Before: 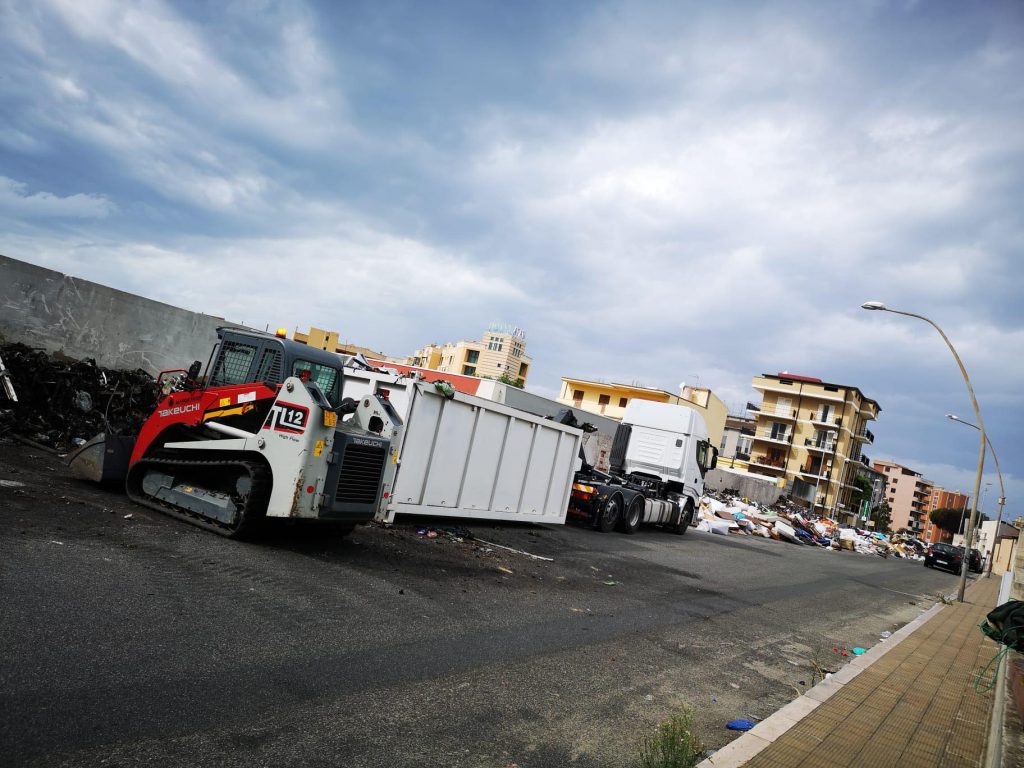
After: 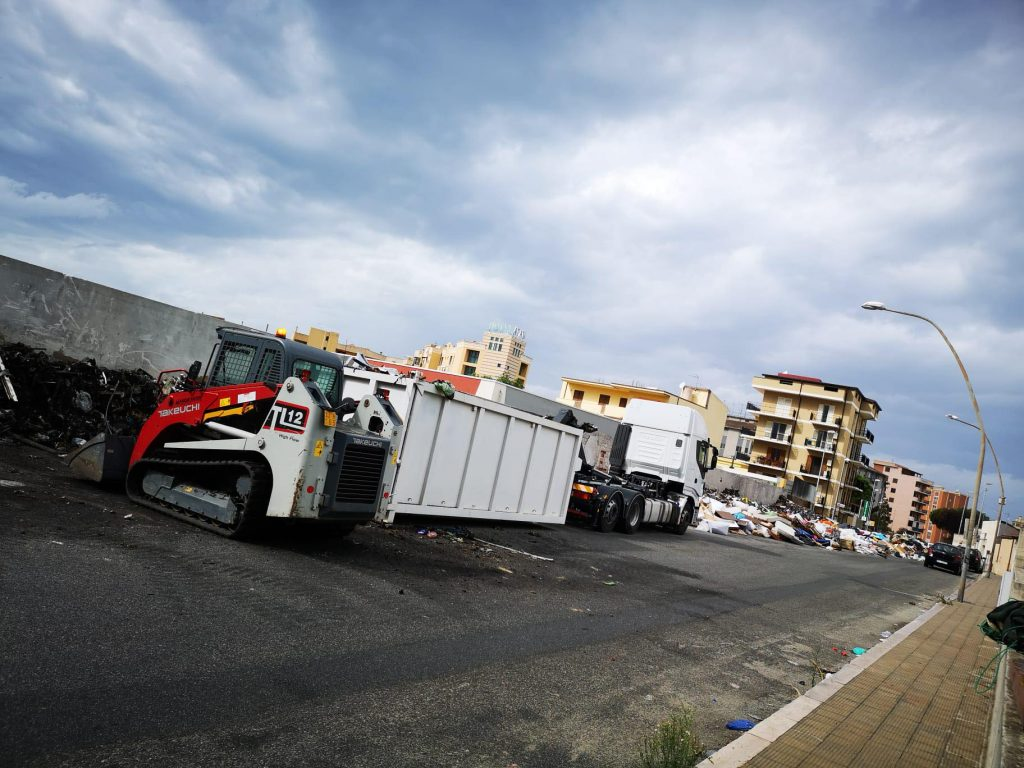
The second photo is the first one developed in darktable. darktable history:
contrast brightness saturation: contrast 0.075
